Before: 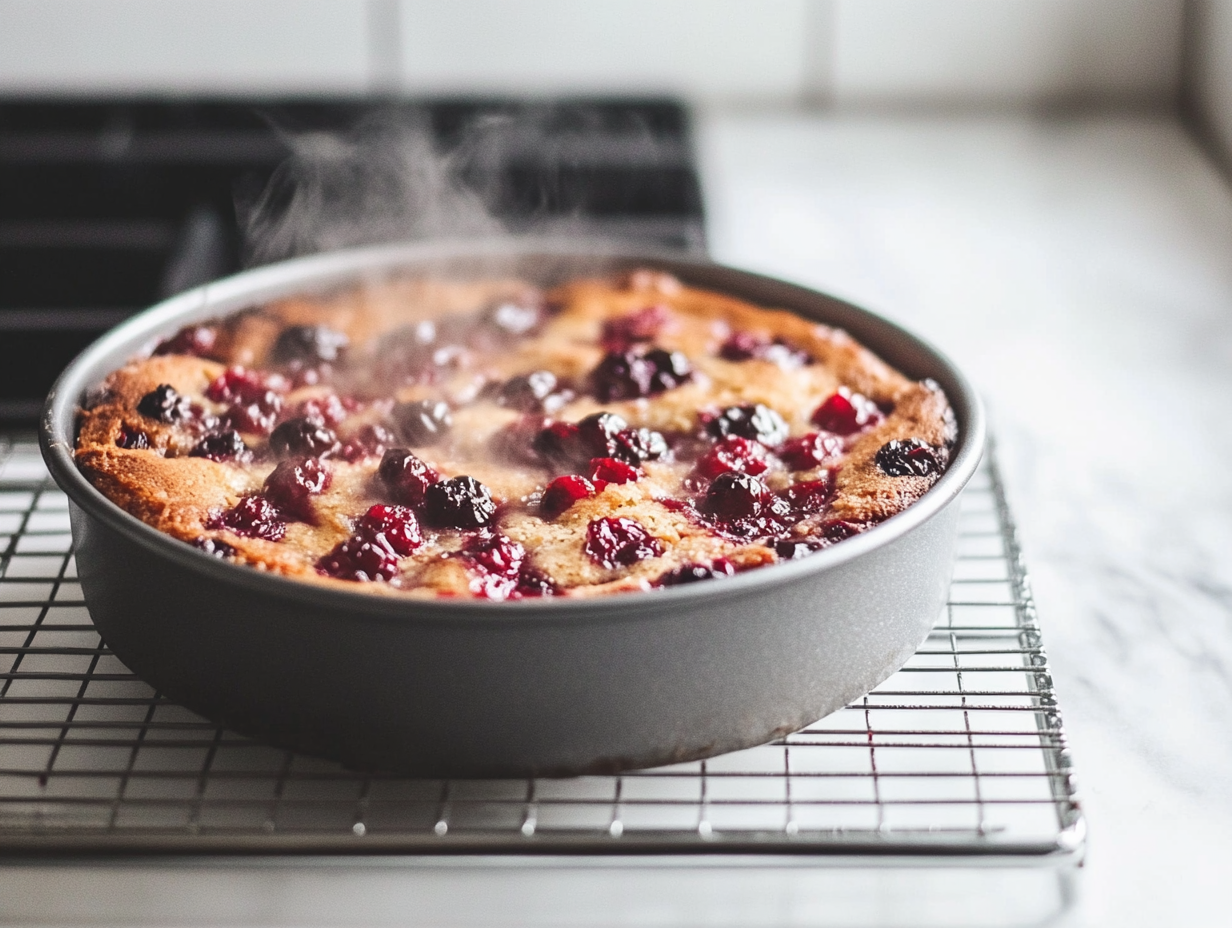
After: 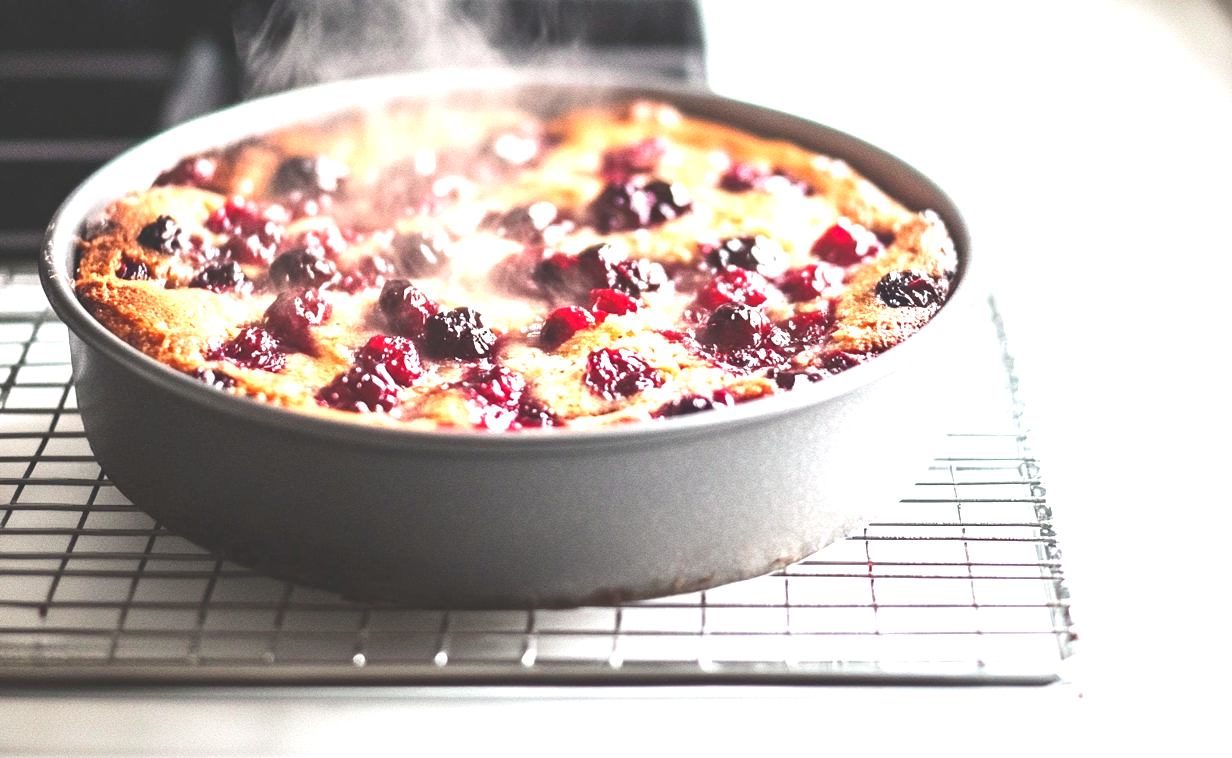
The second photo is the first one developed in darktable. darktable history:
exposure: exposure 1.248 EV, compensate exposure bias true, compensate highlight preservation false
crop and rotate: top 18.309%
